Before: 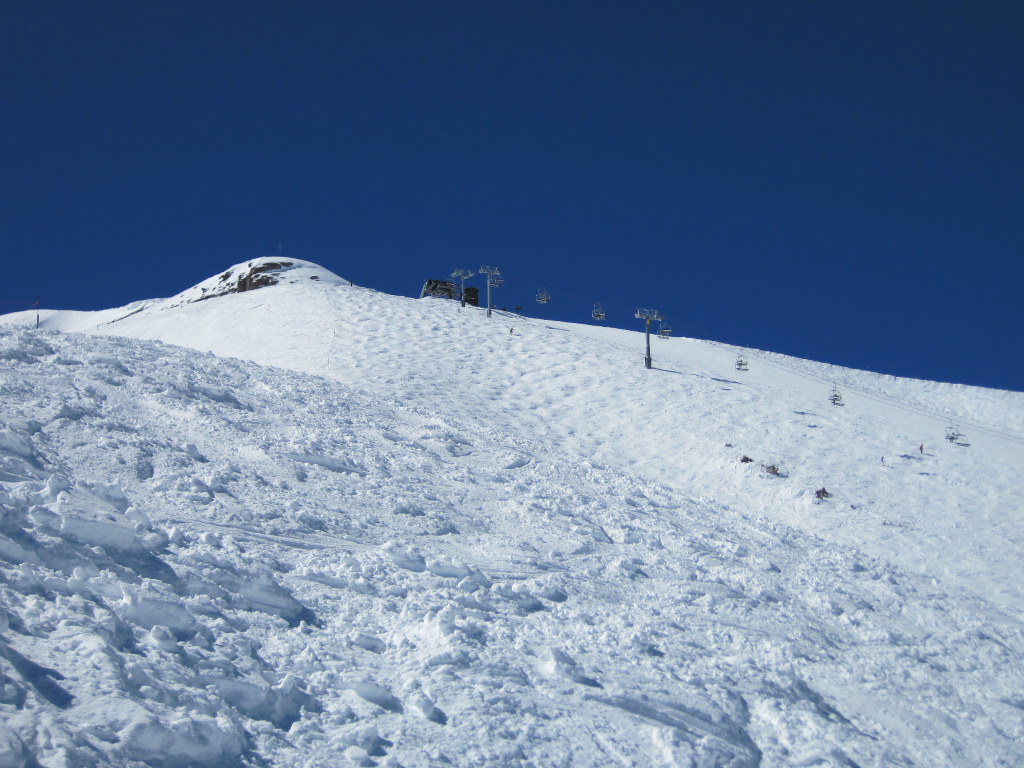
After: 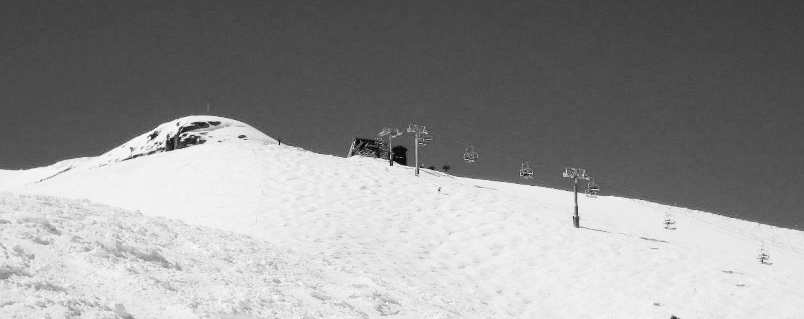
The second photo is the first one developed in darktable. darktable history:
crop: left 7.036%, top 18.398%, right 14.379%, bottom 40.043%
tone curve: curves: ch0 [(0, 0) (0.003, 0.001) (0.011, 0.004) (0.025, 0.008) (0.044, 0.015) (0.069, 0.022) (0.1, 0.031) (0.136, 0.052) (0.177, 0.101) (0.224, 0.181) (0.277, 0.289) (0.335, 0.418) (0.399, 0.541) (0.468, 0.65) (0.543, 0.739) (0.623, 0.817) (0.709, 0.882) (0.801, 0.919) (0.898, 0.958) (1, 1)], color space Lab, independent channels, preserve colors none
color calibration: output gray [0.267, 0.423, 0.261, 0], illuminant same as pipeline (D50), adaptation none (bypass)
